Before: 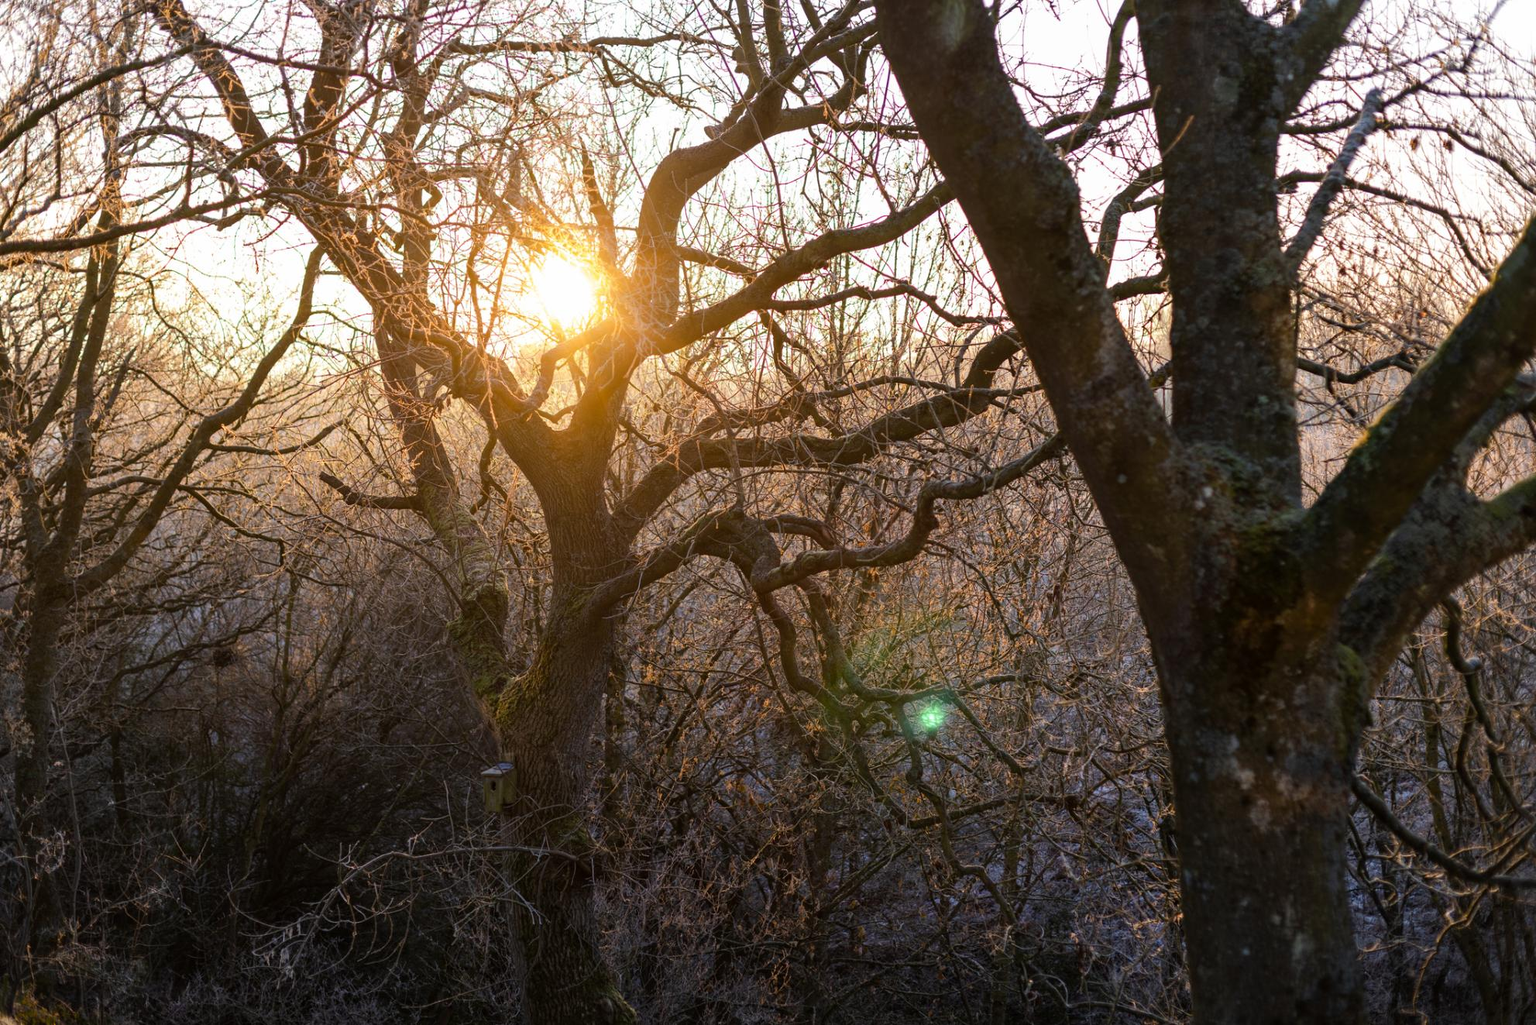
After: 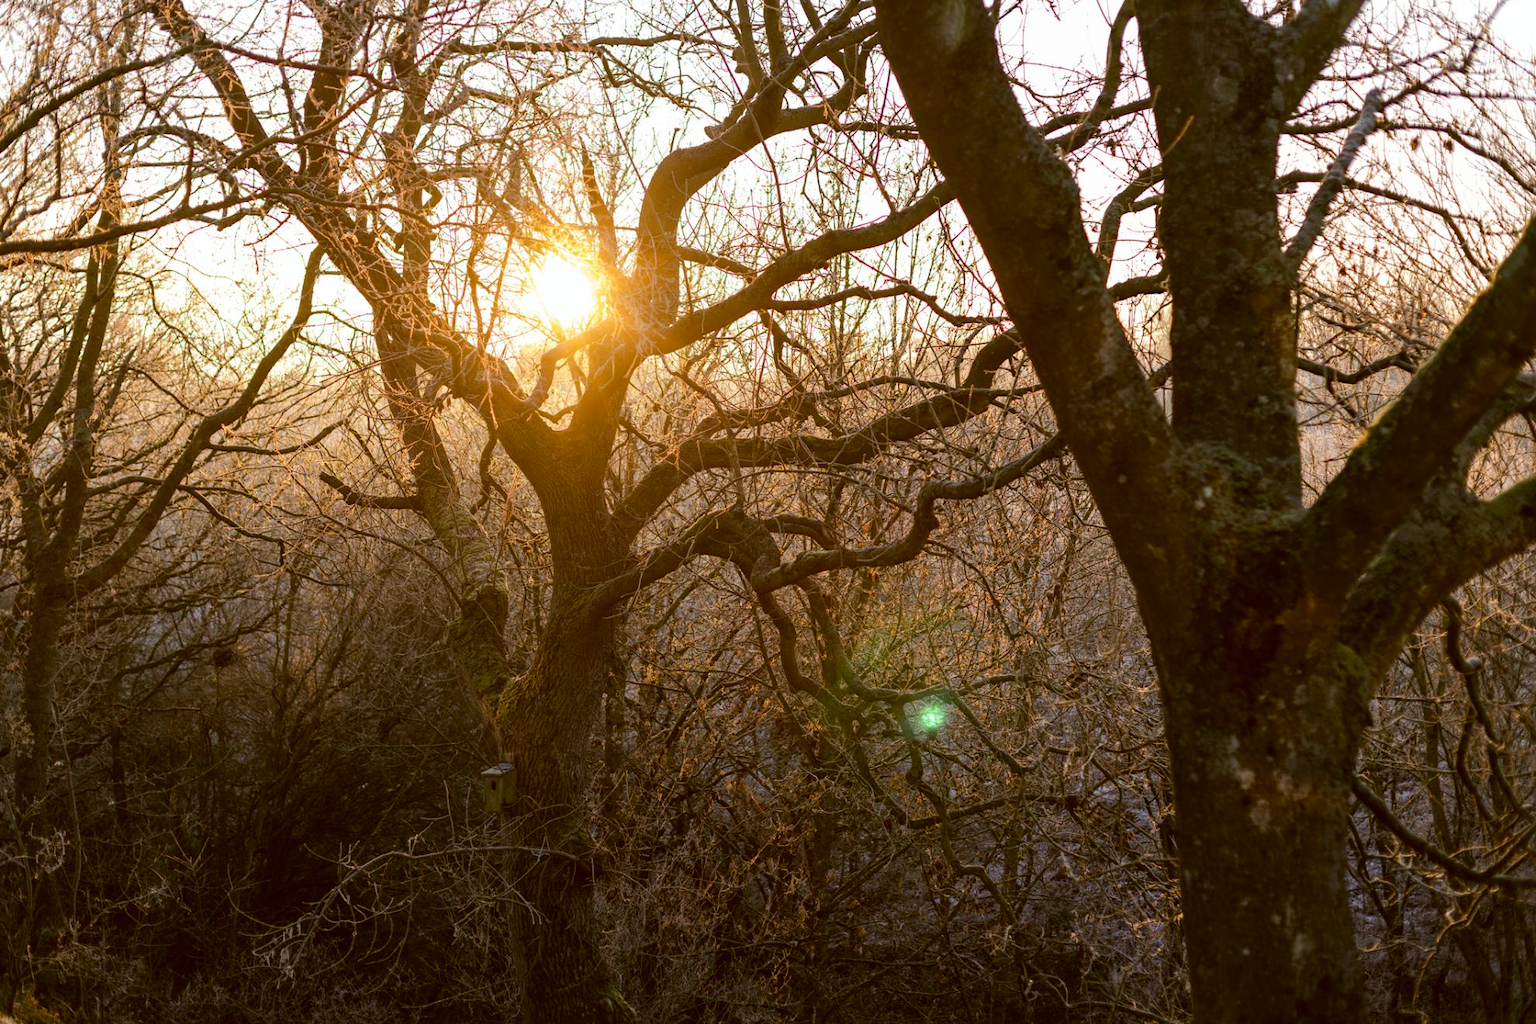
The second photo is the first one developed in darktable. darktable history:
color correction: highlights a* -0.594, highlights b* 0.168, shadows a* 4.53, shadows b* 20.15
